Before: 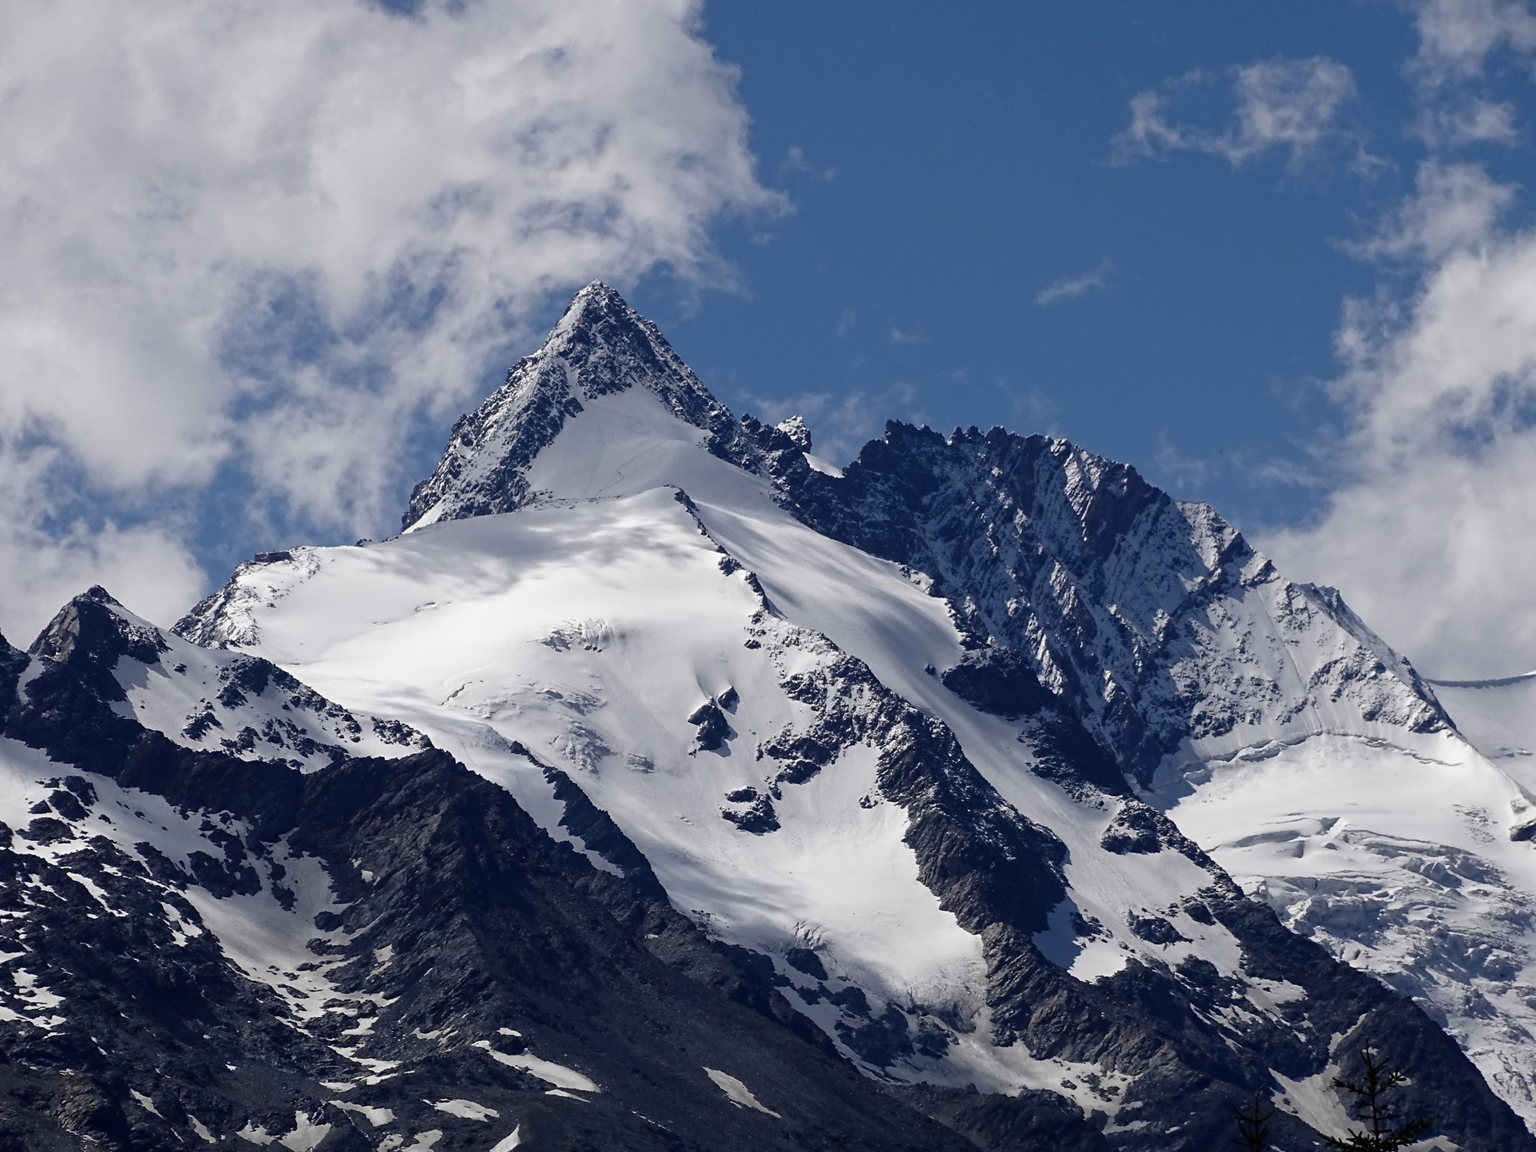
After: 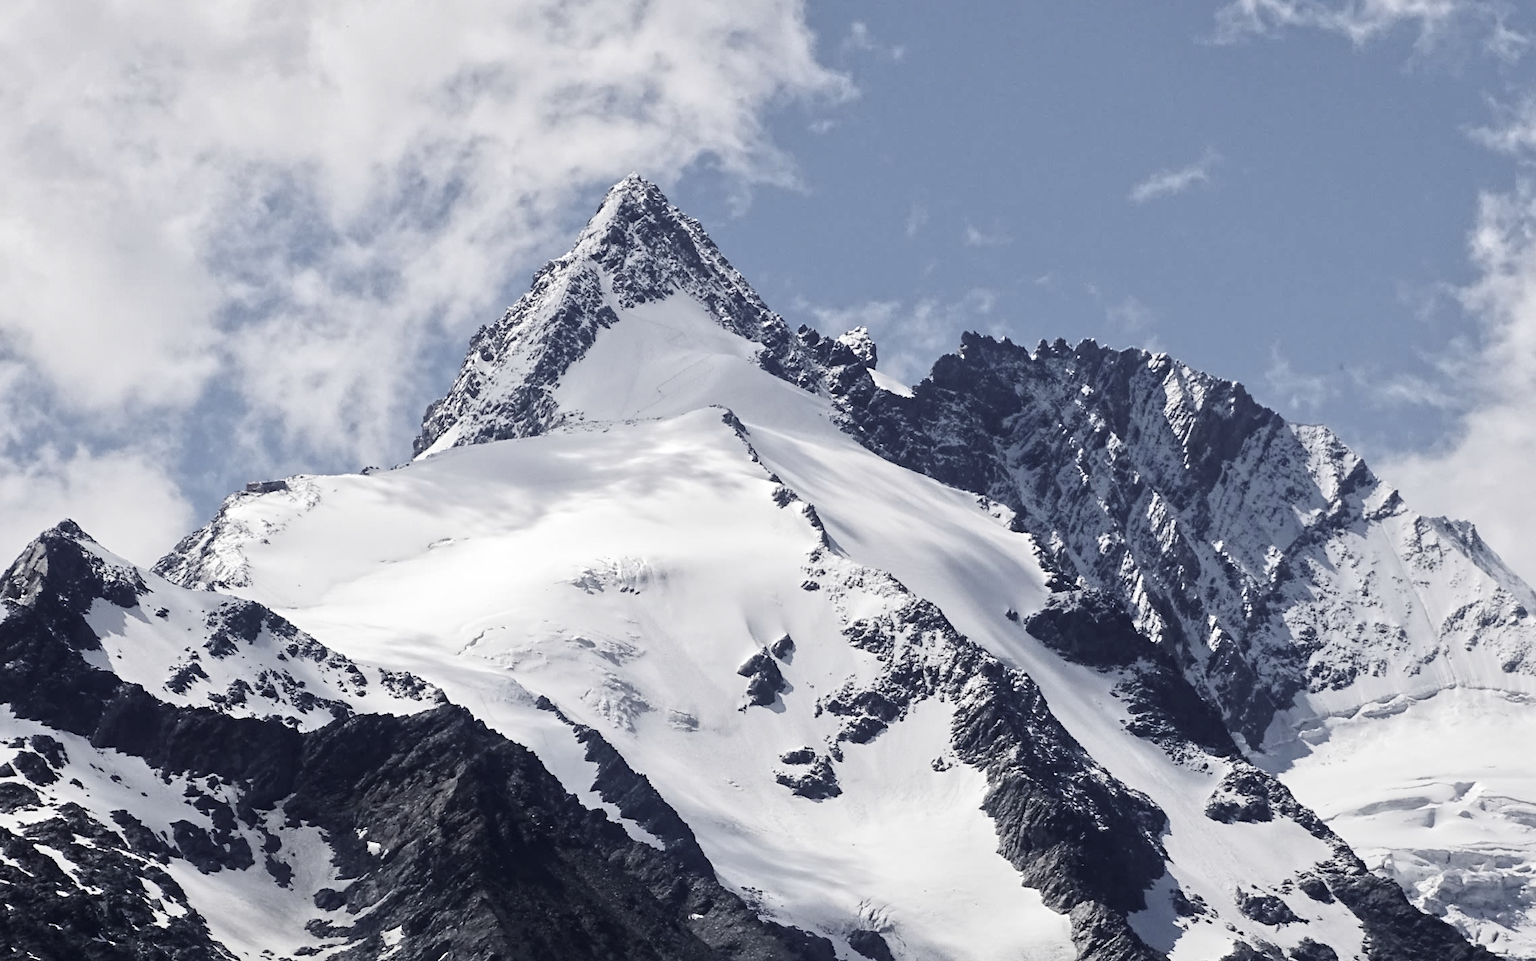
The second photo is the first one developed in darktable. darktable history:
tone equalizer: -7 EV 0.154 EV, -6 EV 0.573 EV, -5 EV 1.13 EV, -4 EV 1.33 EV, -3 EV 1.15 EV, -2 EV 0.6 EV, -1 EV 0.159 EV, edges refinement/feathering 500, mask exposure compensation -1.57 EV, preserve details guided filter
color correction: highlights b* 0.029, saturation 0.483
crop and rotate: left 2.469%, top 11.155%, right 9.224%, bottom 15.177%
